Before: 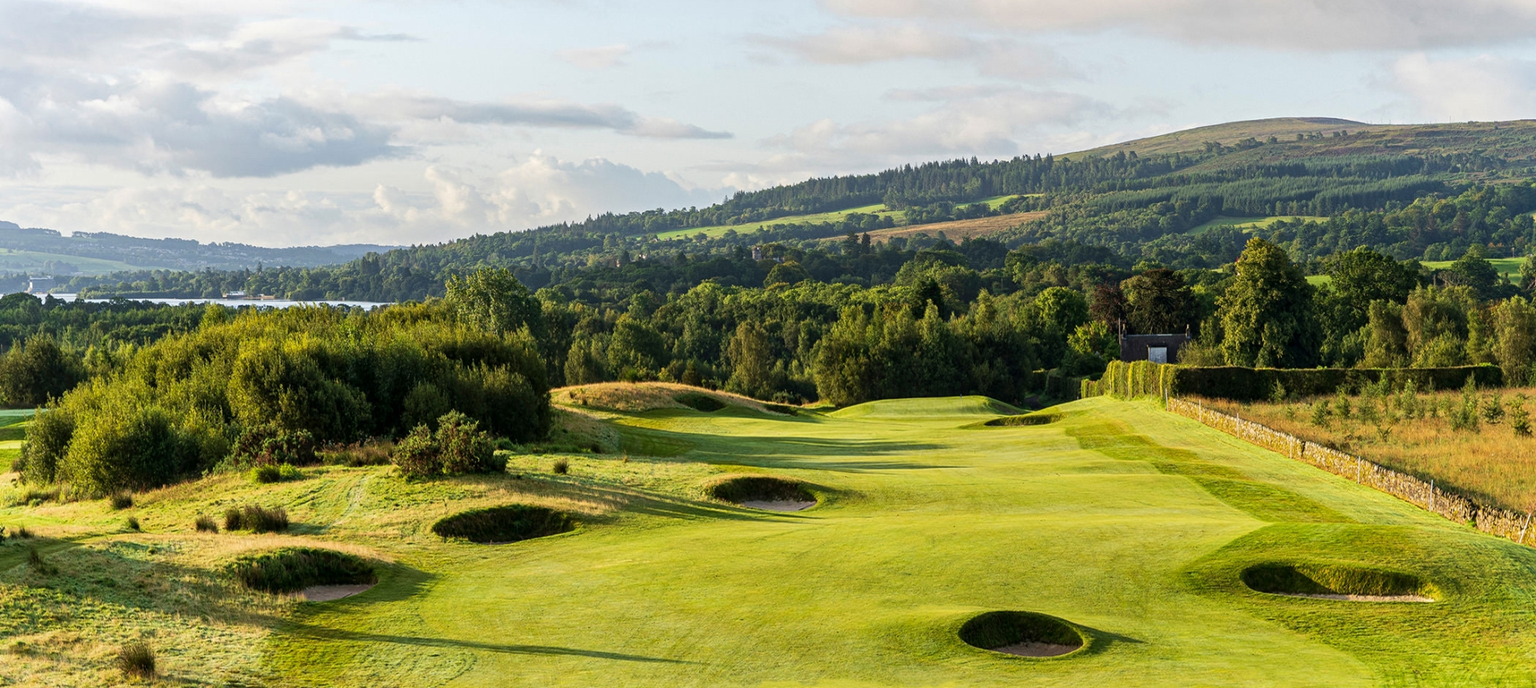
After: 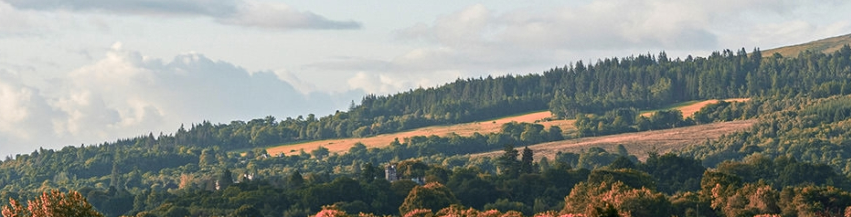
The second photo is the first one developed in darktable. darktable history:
crop: left 28.933%, top 16.856%, right 26.734%, bottom 57.911%
color zones: curves: ch2 [(0, 0.488) (0.143, 0.417) (0.286, 0.212) (0.429, 0.179) (0.571, 0.154) (0.714, 0.415) (0.857, 0.495) (1, 0.488)]
